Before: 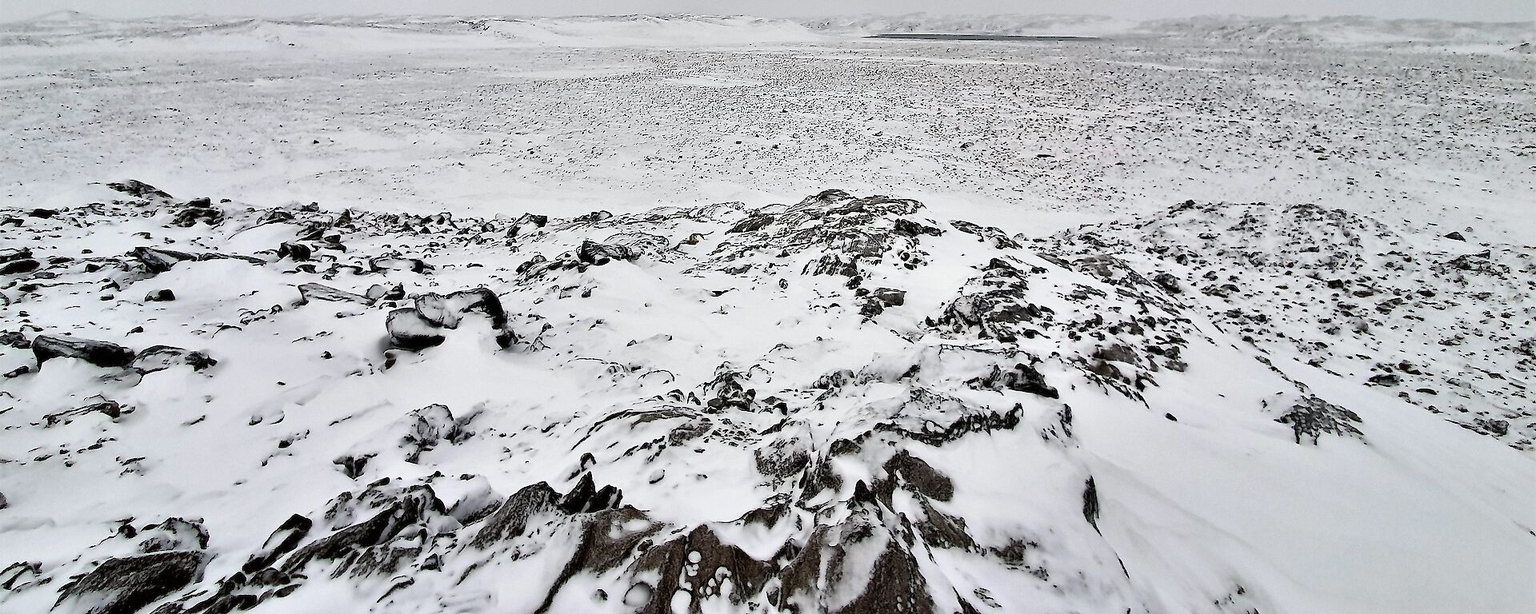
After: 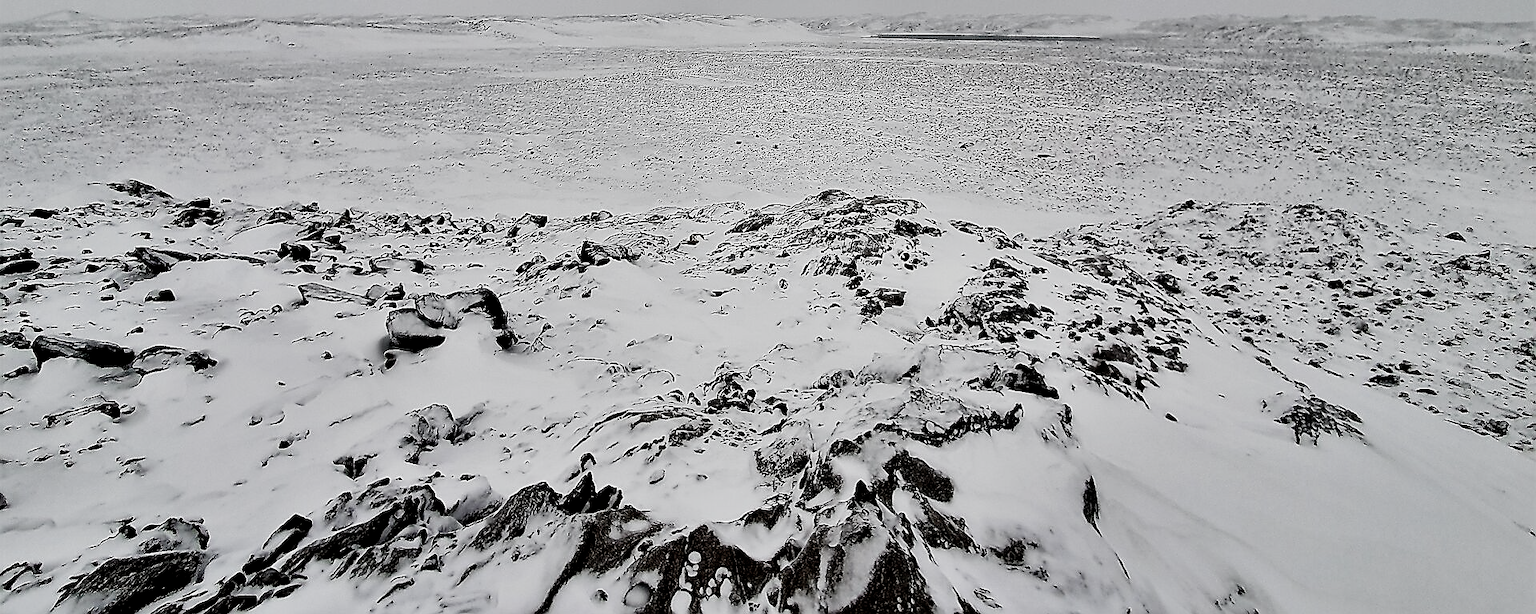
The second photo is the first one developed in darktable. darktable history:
exposure: exposure -0.594 EV, compensate highlight preservation false
filmic rgb: middle gray luminance 9.93%, black relative exposure -8.63 EV, white relative exposure 3.27 EV, target black luminance 0%, hardness 5.2, latitude 44.55%, contrast 1.312, highlights saturation mix 4.82%, shadows ↔ highlights balance 24.22%, add noise in highlights 0, preserve chrominance no, color science v4 (2020), iterations of high-quality reconstruction 0
color zones: curves: ch2 [(0, 0.5) (0.143, 0.5) (0.286, 0.489) (0.415, 0.421) (0.571, 0.5) (0.714, 0.5) (0.857, 0.5) (1, 0.5)]
color correction: highlights b* 0.004, saturation 0.541
sharpen: radius 1.405, amount 1.234, threshold 0.777
